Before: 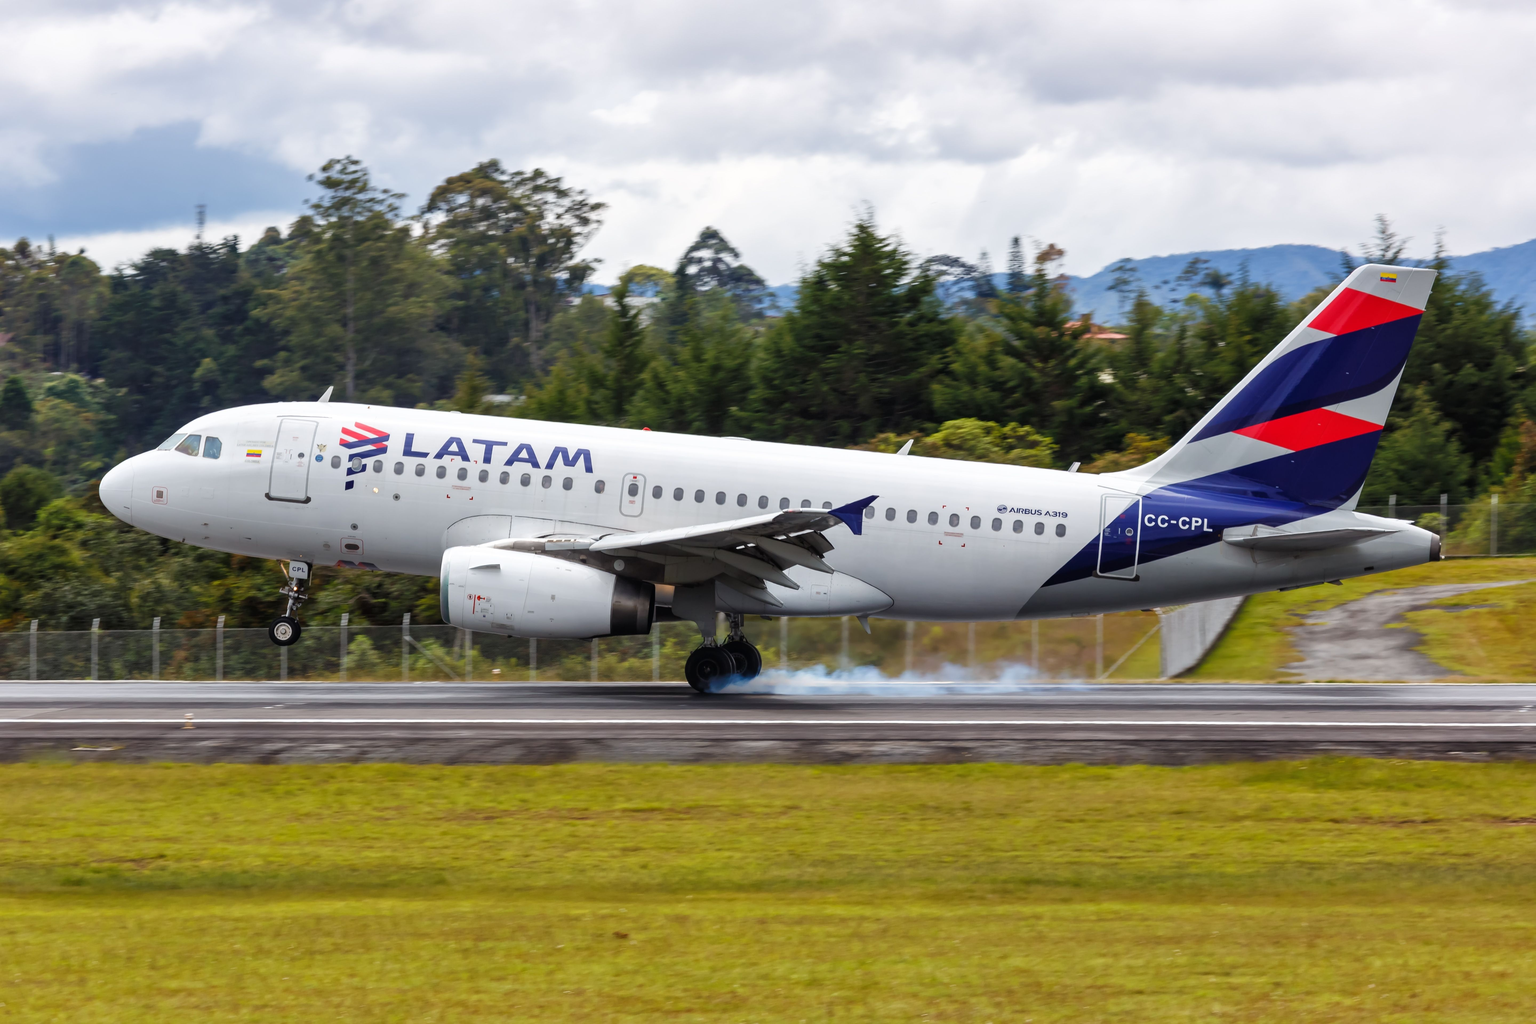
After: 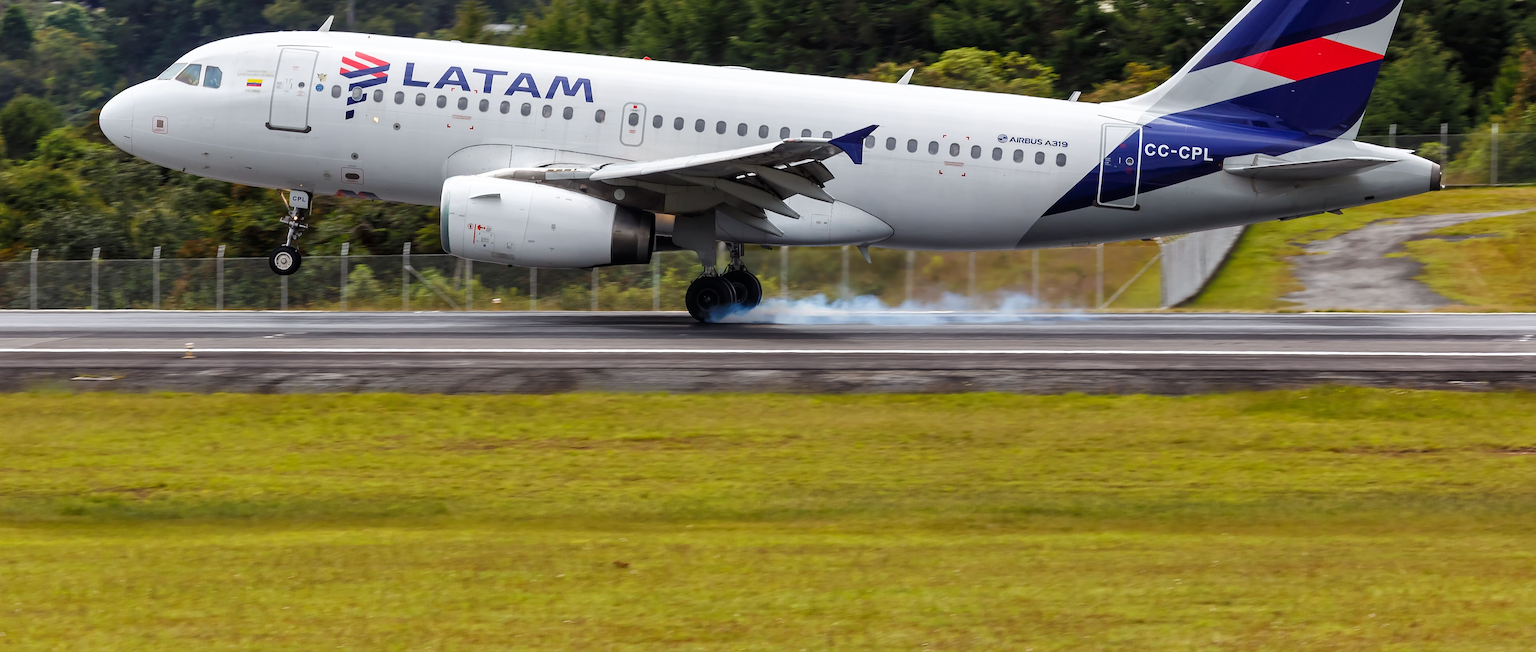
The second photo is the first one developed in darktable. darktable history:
crop and rotate: top 36.226%
exposure: black level correction 0.001, compensate highlight preservation false
sharpen: on, module defaults
